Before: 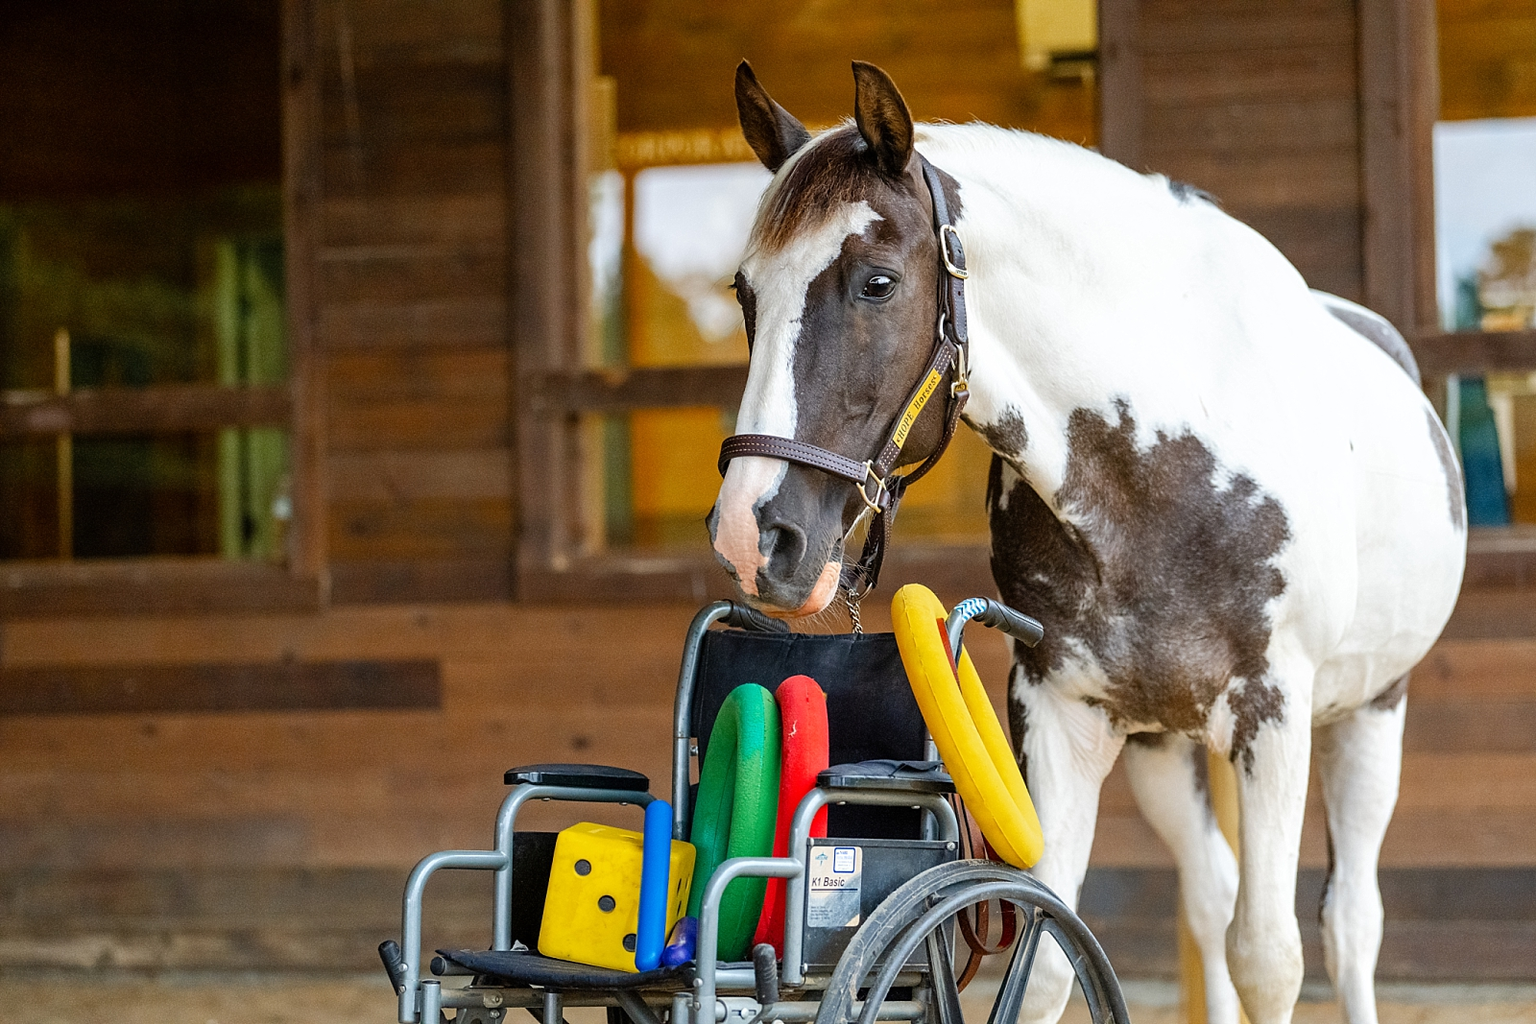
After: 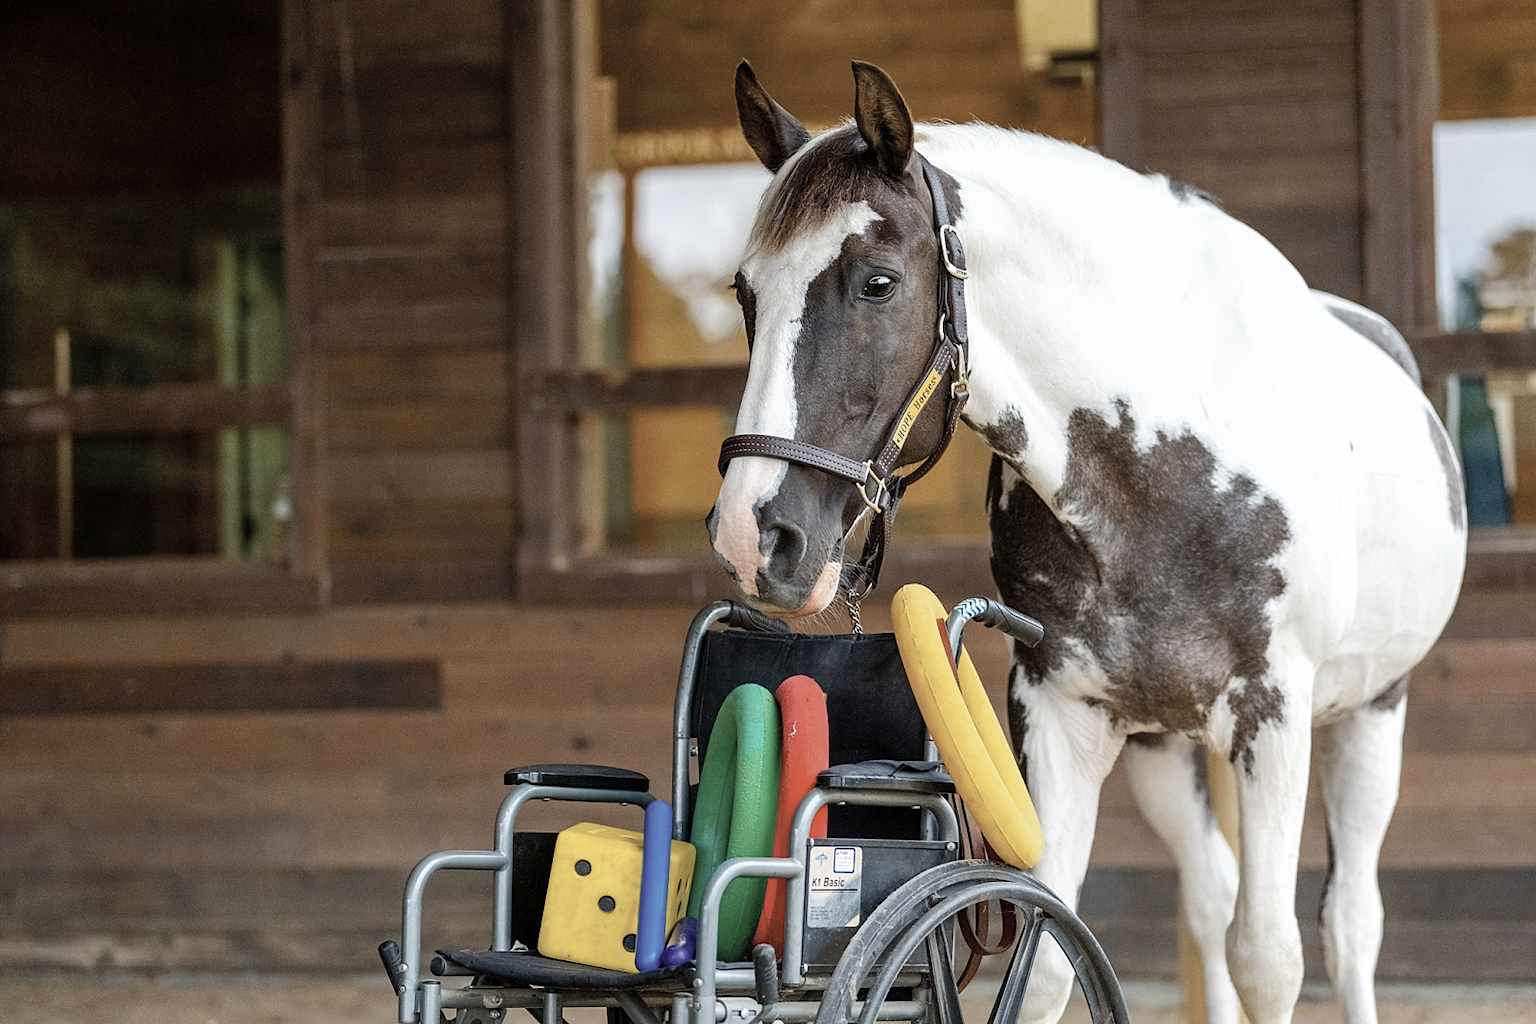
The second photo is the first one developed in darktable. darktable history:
color correction: saturation 0.57
